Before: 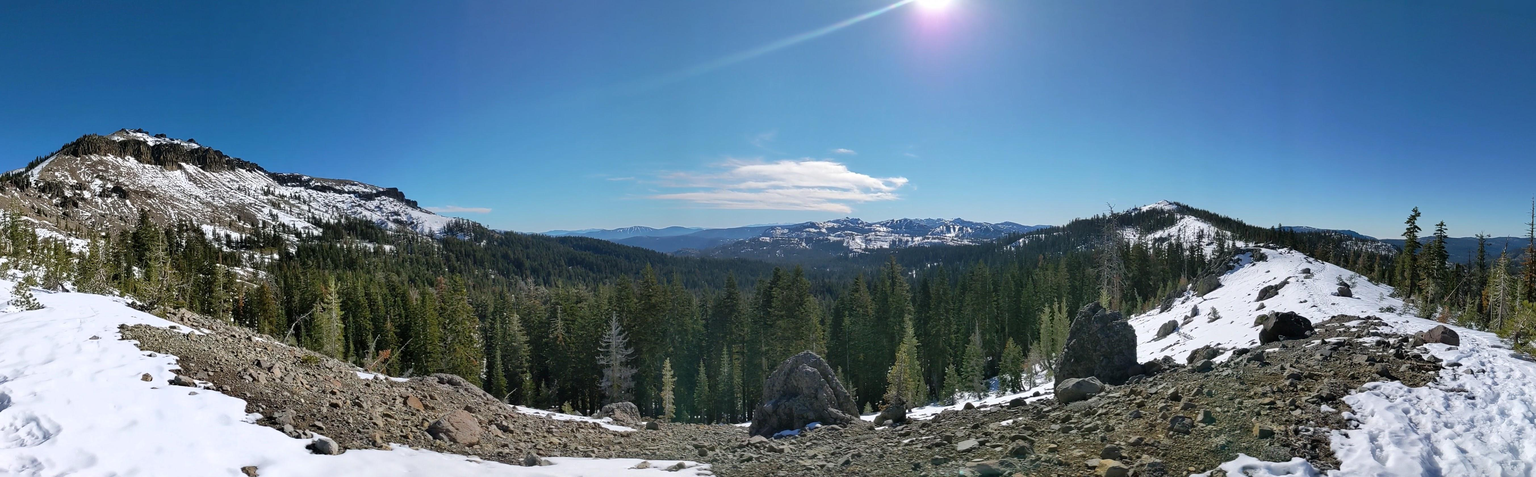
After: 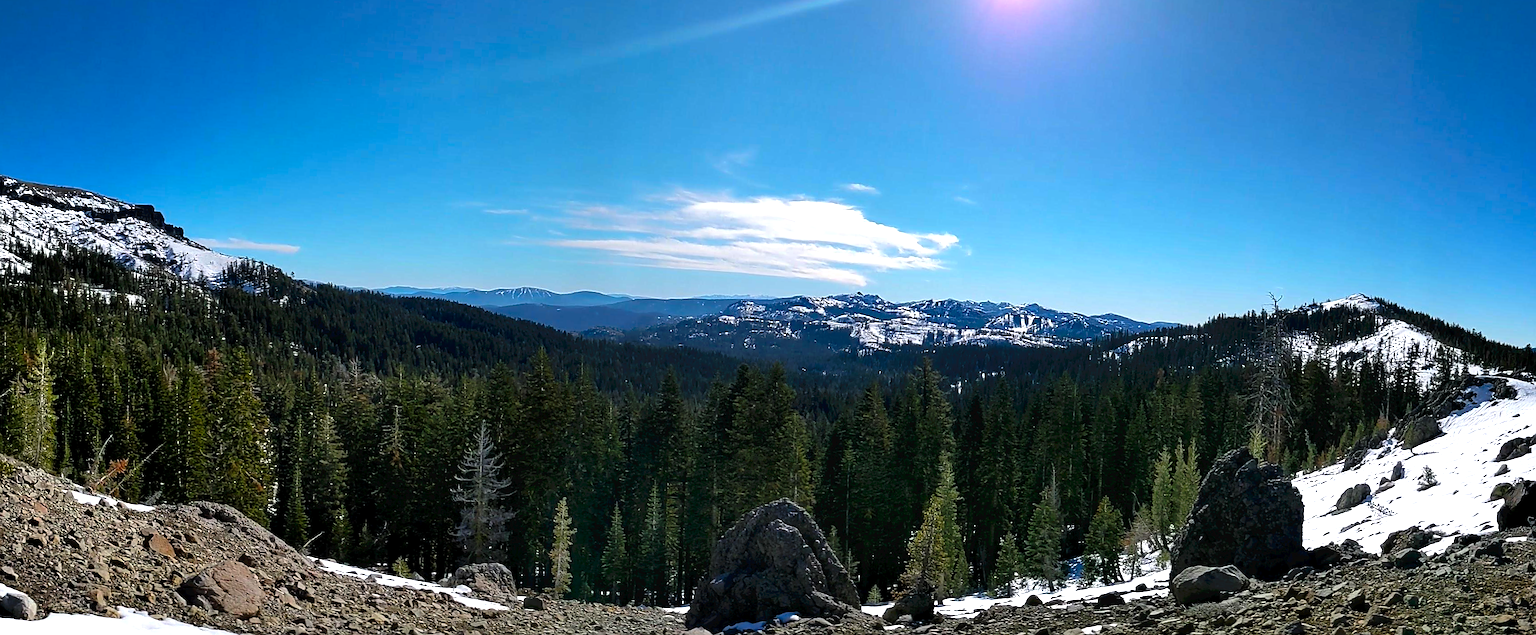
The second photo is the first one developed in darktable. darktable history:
color balance: lift [0.991, 1, 1, 1], gamma [0.996, 1, 1, 1], input saturation 98.52%, contrast 20.34%, output saturation 103.72%
crop and rotate: angle -3.27°, left 14.277%, top 0.028%, right 10.766%, bottom 0.028%
sharpen: on, module defaults
tone curve: curves: ch0 [(0, 0) (0.003, 0.026) (0.011, 0.024) (0.025, 0.022) (0.044, 0.031) (0.069, 0.067) (0.1, 0.094) (0.136, 0.102) (0.177, 0.14) (0.224, 0.189) (0.277, 0.238) (0.335, 0.325) (0.399, 0.379) (0.468, 0.453) (0.543, 0.528) (0.623, 0.609) (0.709, 0.695) (0.801, 0.793) (0.898, 0.898) (1, 1)], preserve colors none
